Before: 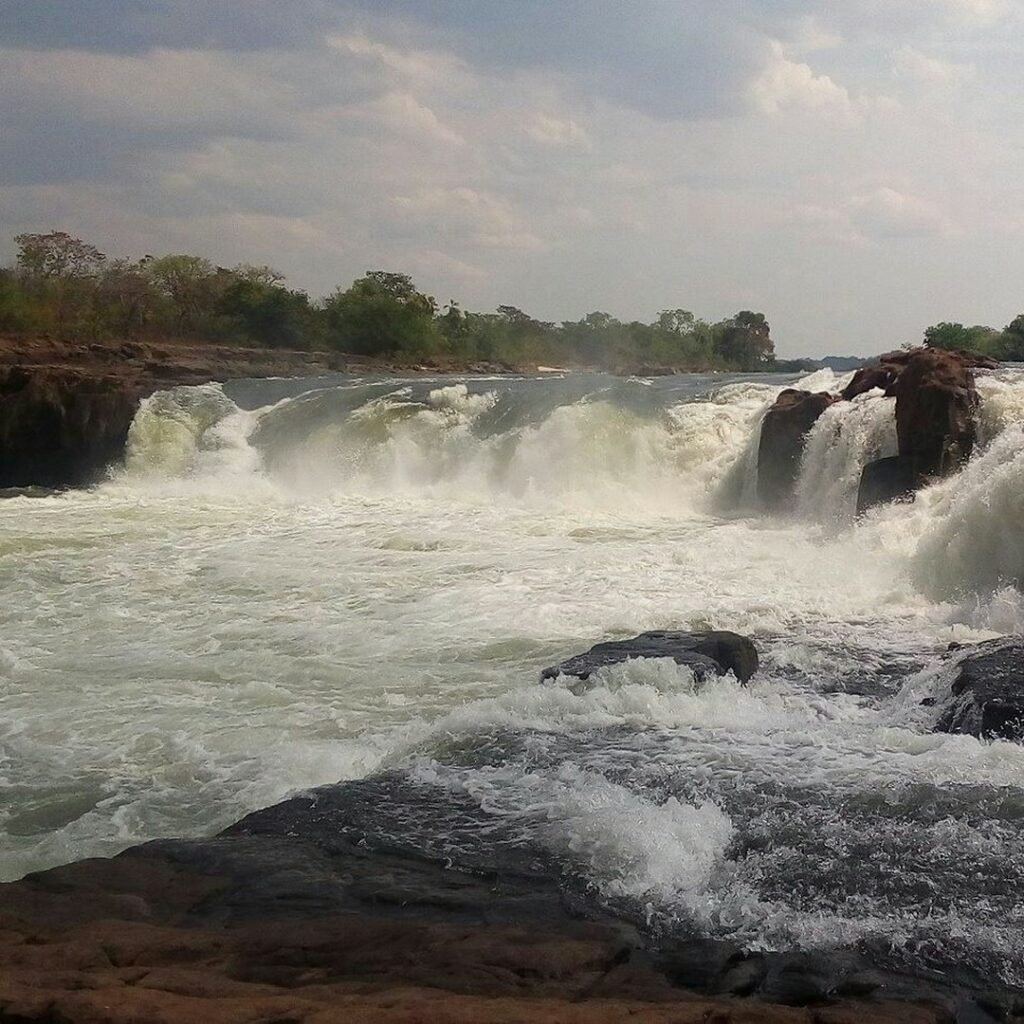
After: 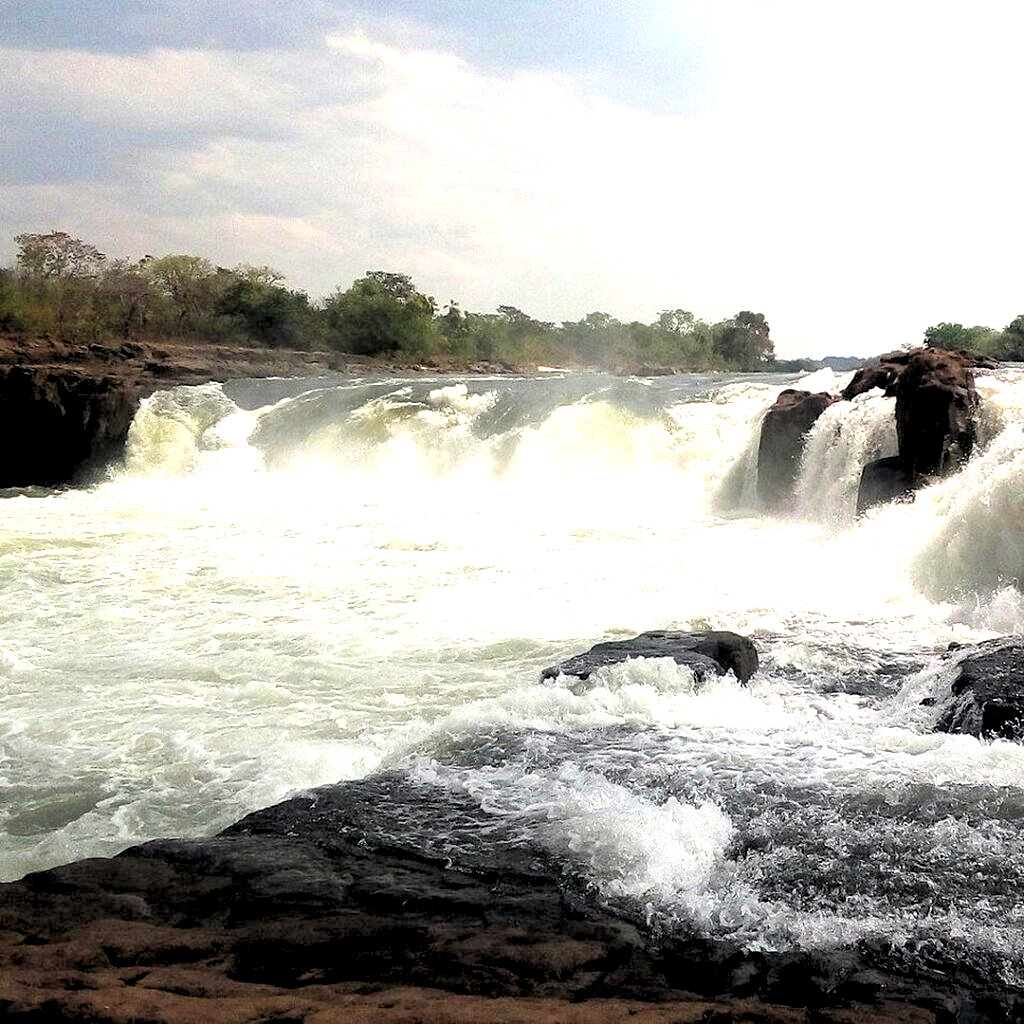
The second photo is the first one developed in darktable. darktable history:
exposure: black level correction 0, exposure 1.2 EV, compensate exposure bias true, compensate highlight preservation false
rgb levels: levels [[0.034, 0.472, 0.904], [0, 0.5, 1], [0, 0.5, 1]]
